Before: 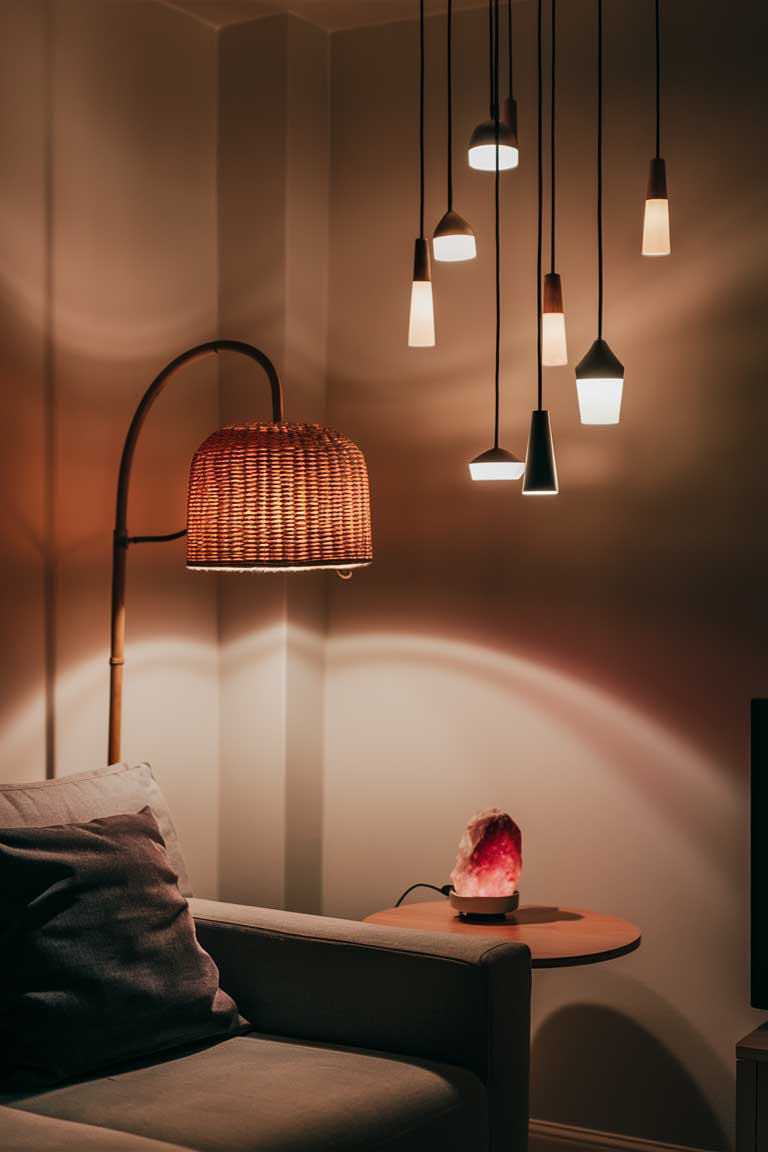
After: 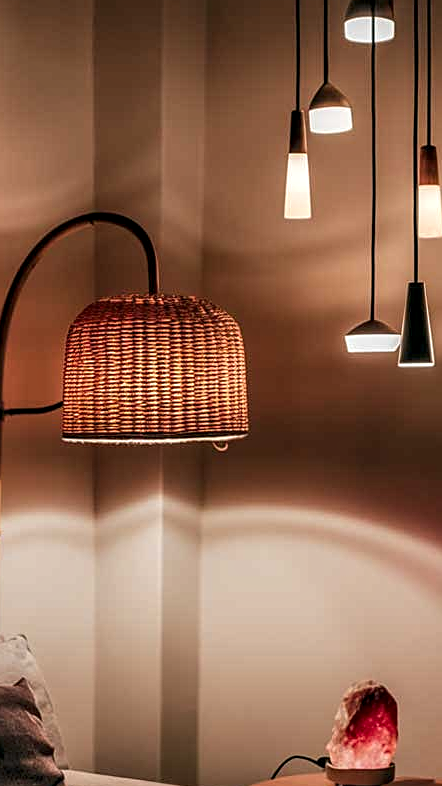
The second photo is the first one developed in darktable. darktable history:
local contrast: highlights 23%, detail 150%
sharpen: on, module defaults
crop: left 16.22%, top 11.197%, right 26.138%, bottom 20.497%
exposure: exposure 0.076 EV, compensate exposure bias true, compensate highlight preservation false
